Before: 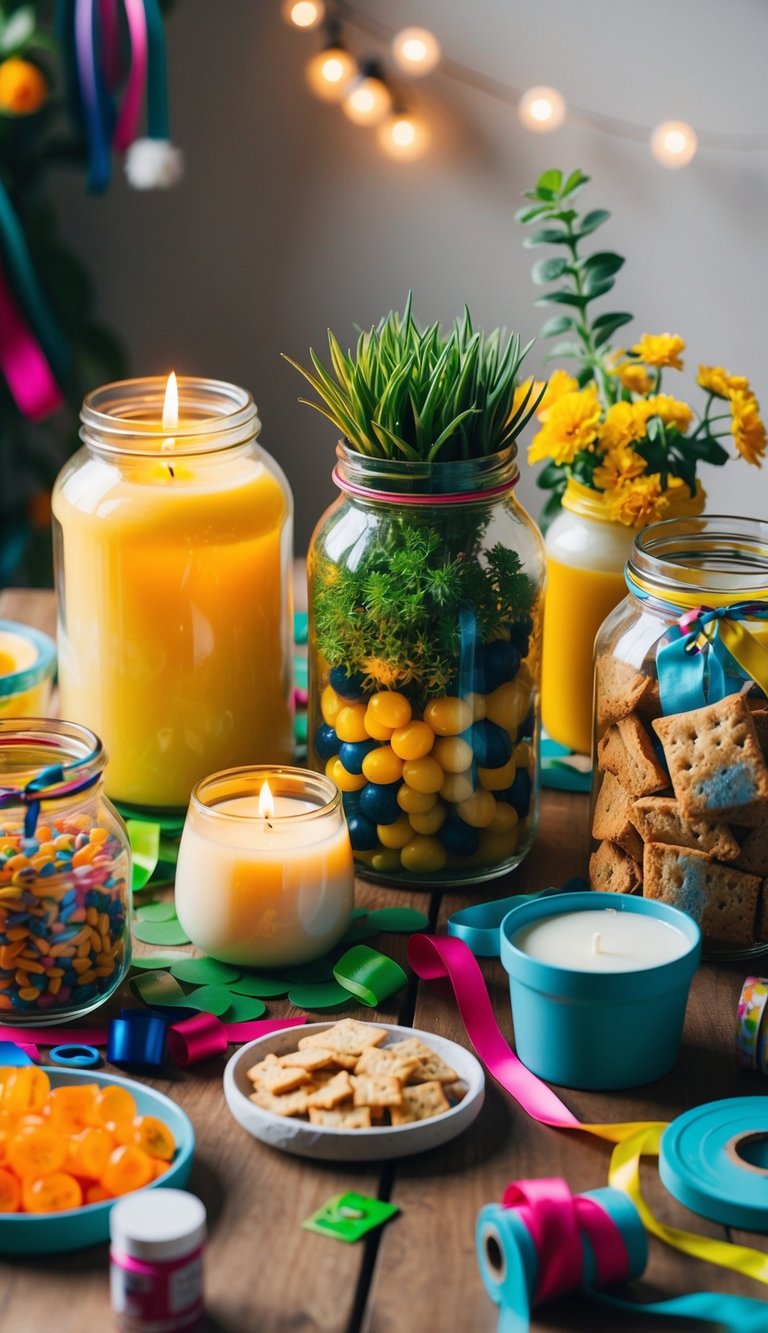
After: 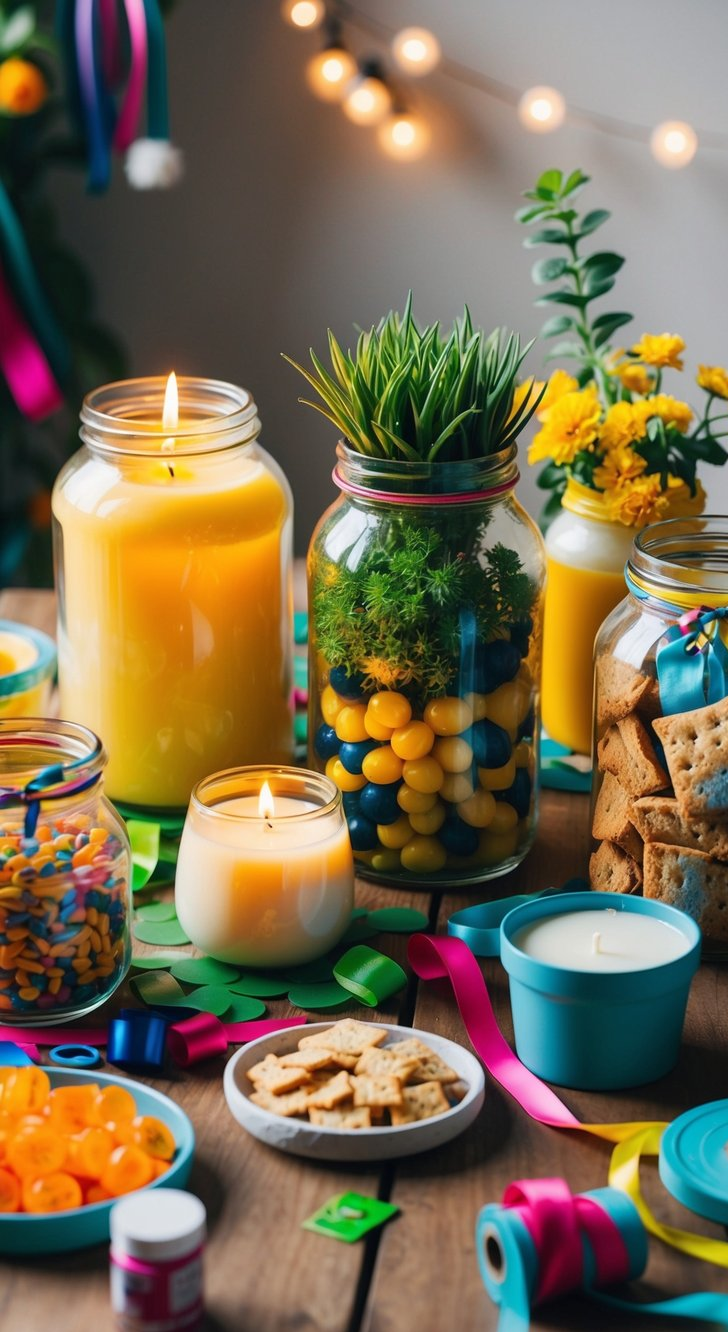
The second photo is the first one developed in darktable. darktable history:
crop and rotate: right 5.113%
